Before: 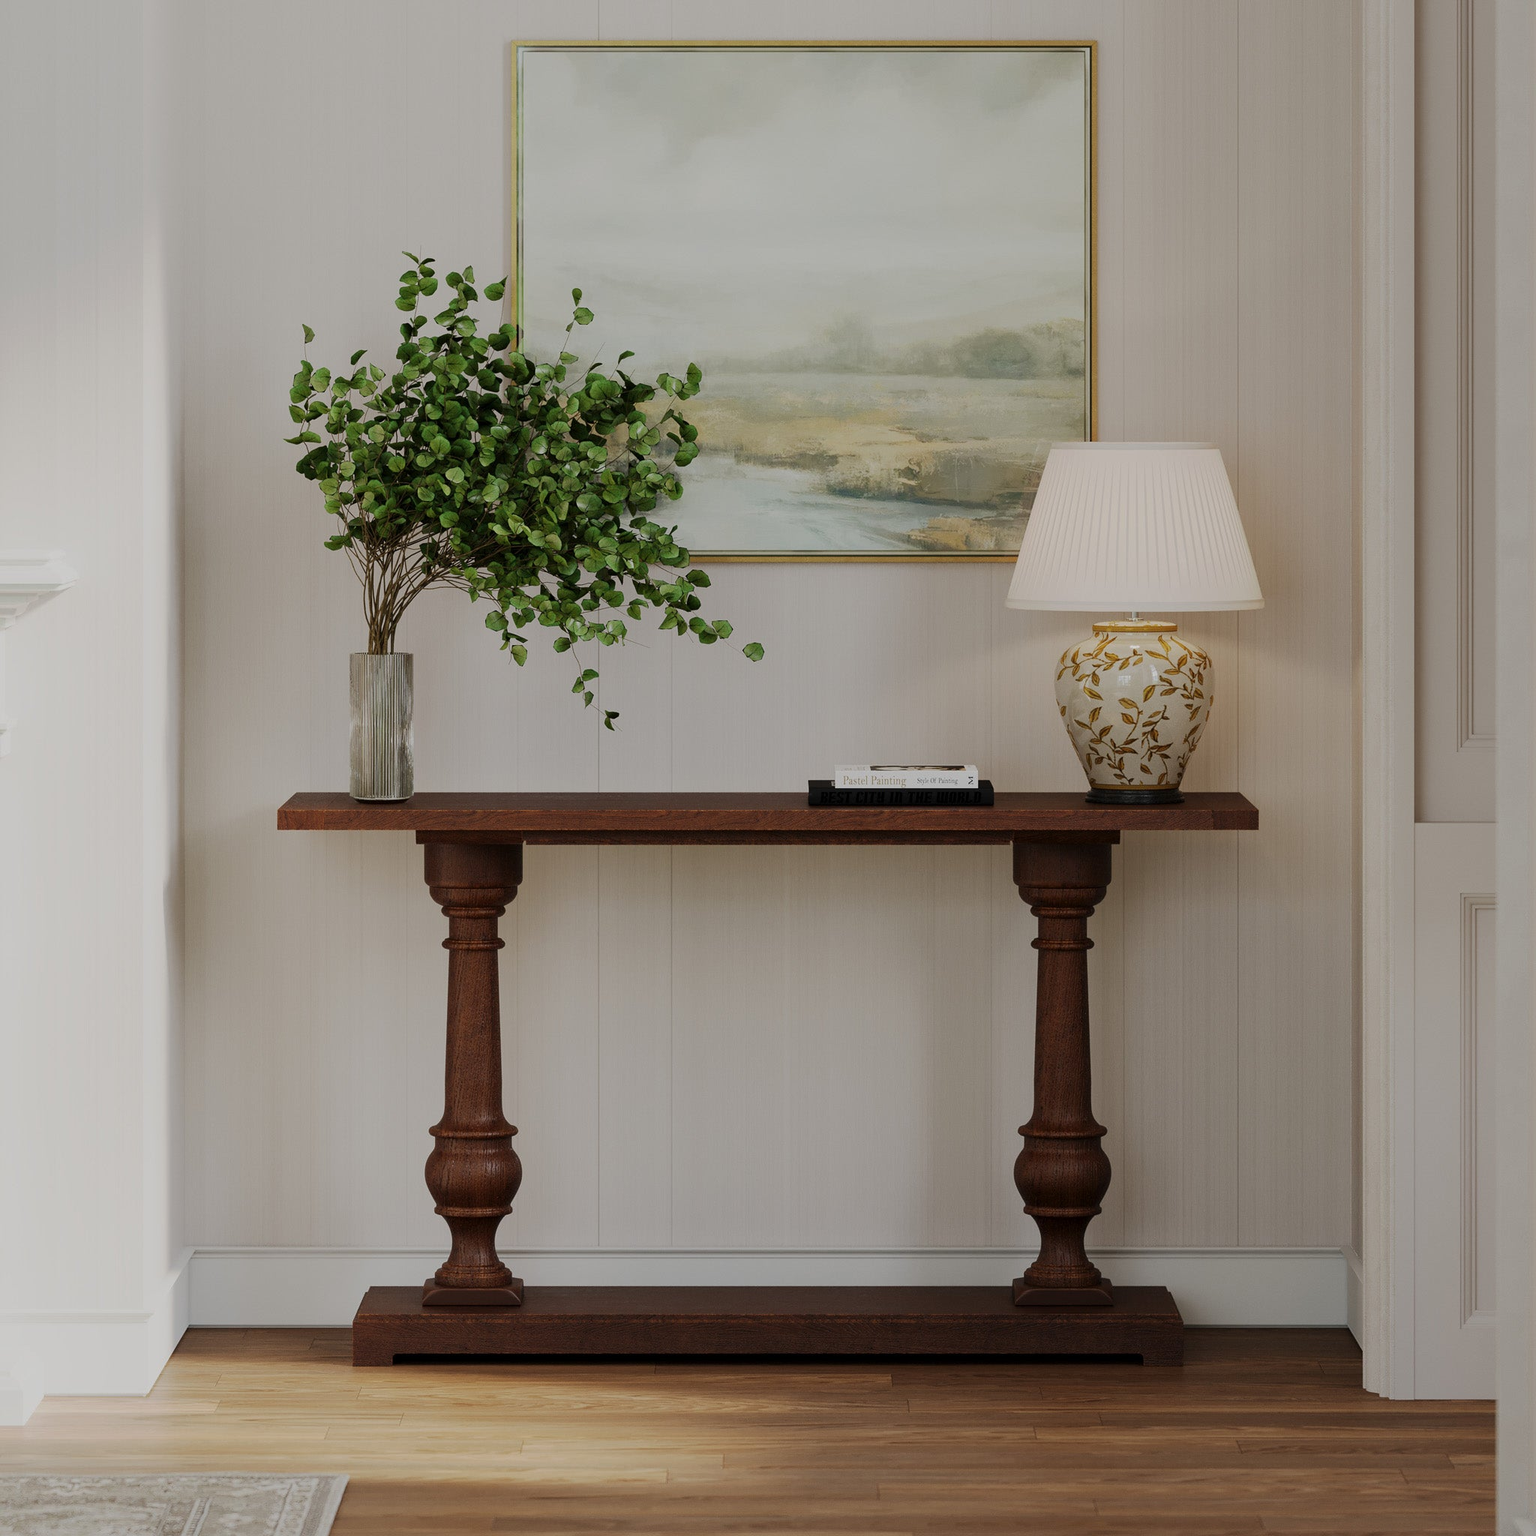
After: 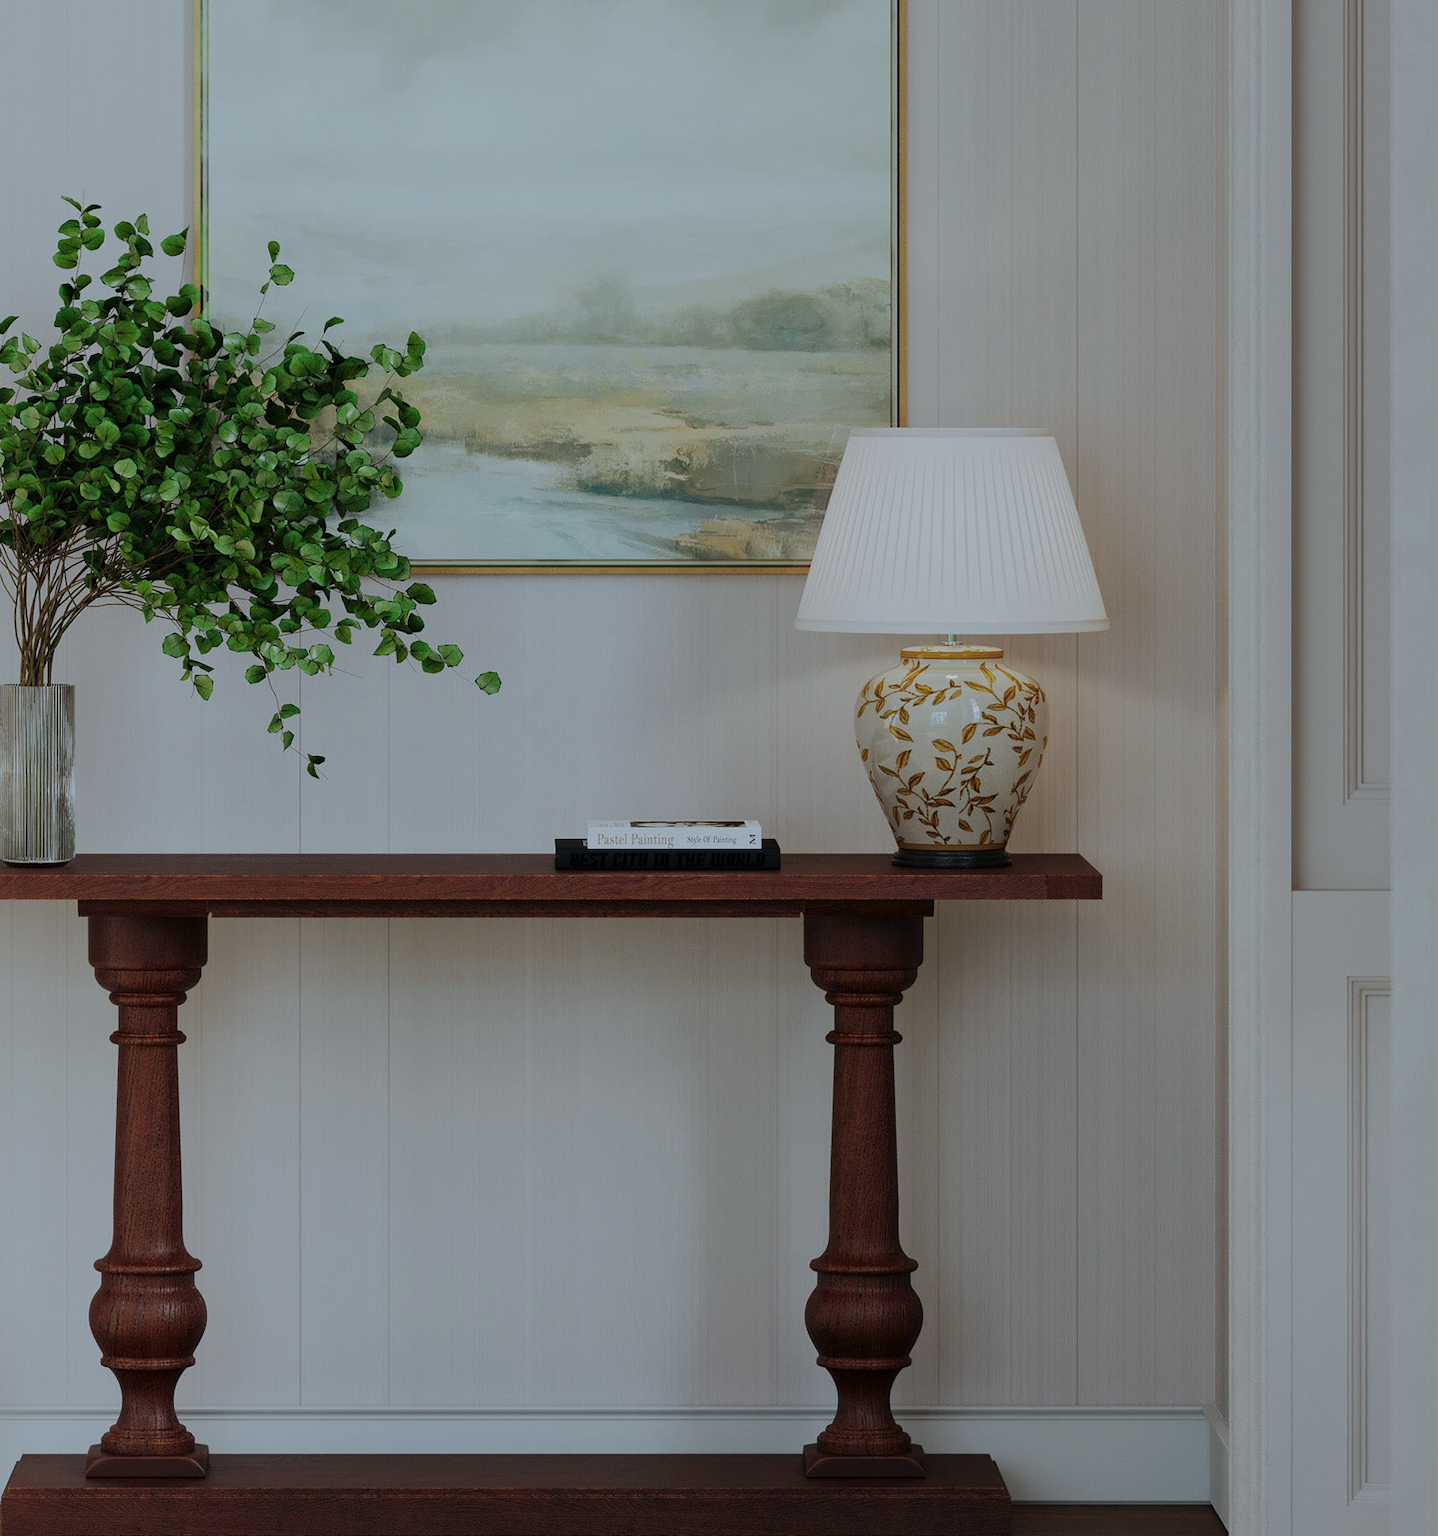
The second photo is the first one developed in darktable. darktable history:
color calibration: output R [0.946, 0.065, -0.013, 0], output G [-0.246, 1.264, -0.017, 0], output B [0.046, -0.098, 1.05, 0], x 0.37, y 0.382, temperature 4317.03 K
crop: left 22.94%, top 5.899%, bottom 11.803%
exposure: exposure -0.209 EV, compensate highlight preservation false
